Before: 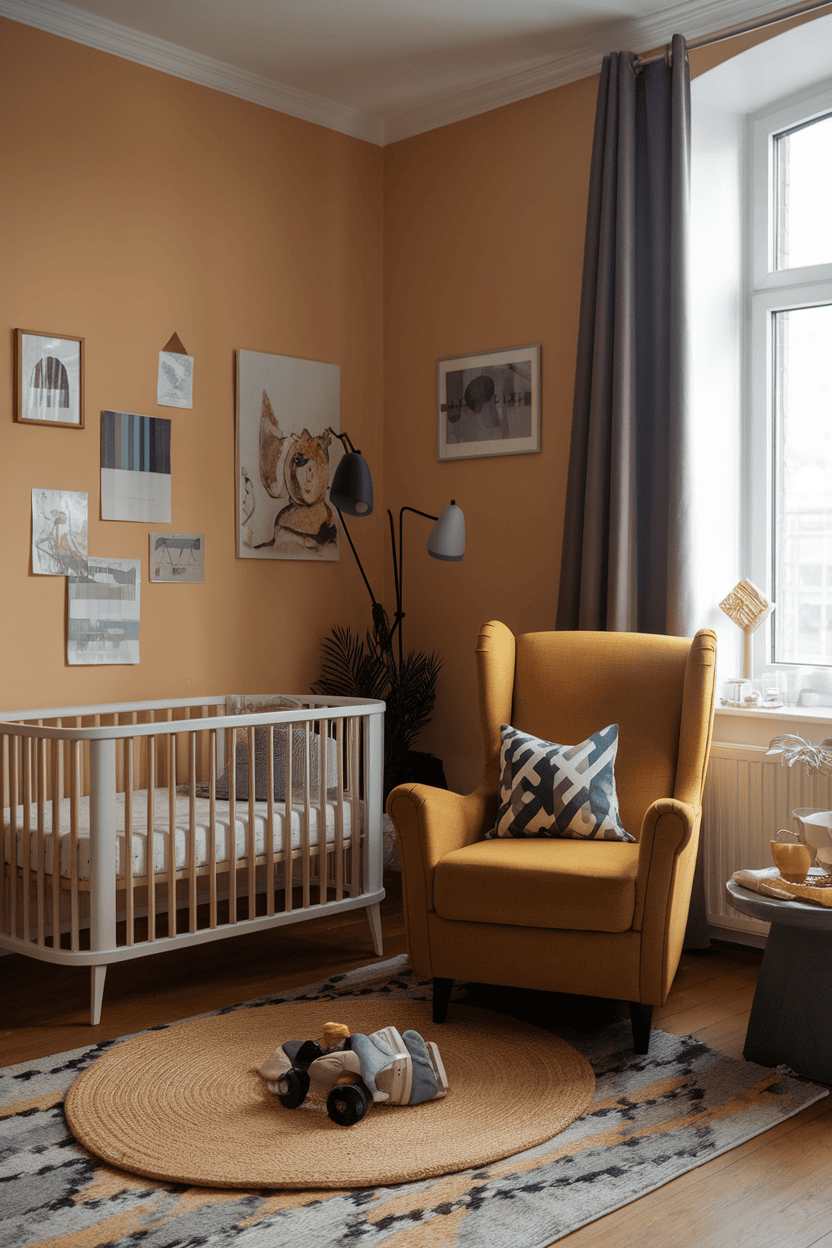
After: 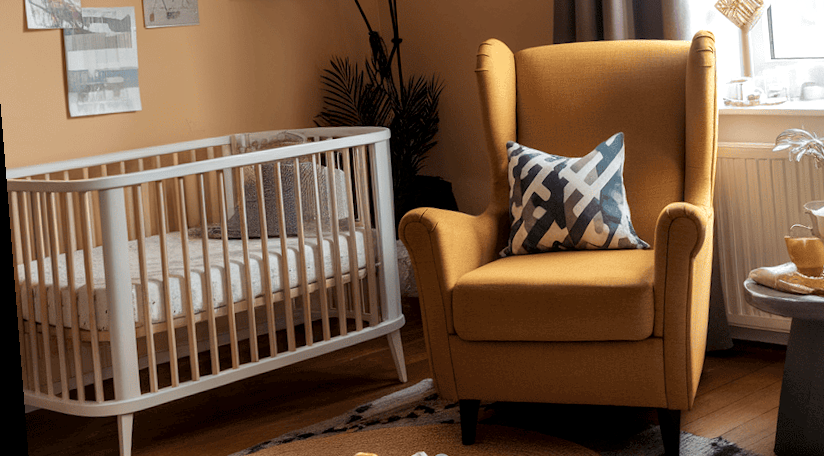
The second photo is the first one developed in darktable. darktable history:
shadows and highlights: shadows 32, highlights -32, soften with gaussian
rotate and perspective: rotation -4.57°, crop left 0.054, crop right 0.944, crop top 0.087, crop bottom 0.914
exposure: black level correction 0.001, exposure 0.3 EV, compensate highlight preservation false
local contrast: highlights 100%, shadows 100%, detail 120%, midtone range 0.2
crop: top 45.551%, bottom 12.262%
